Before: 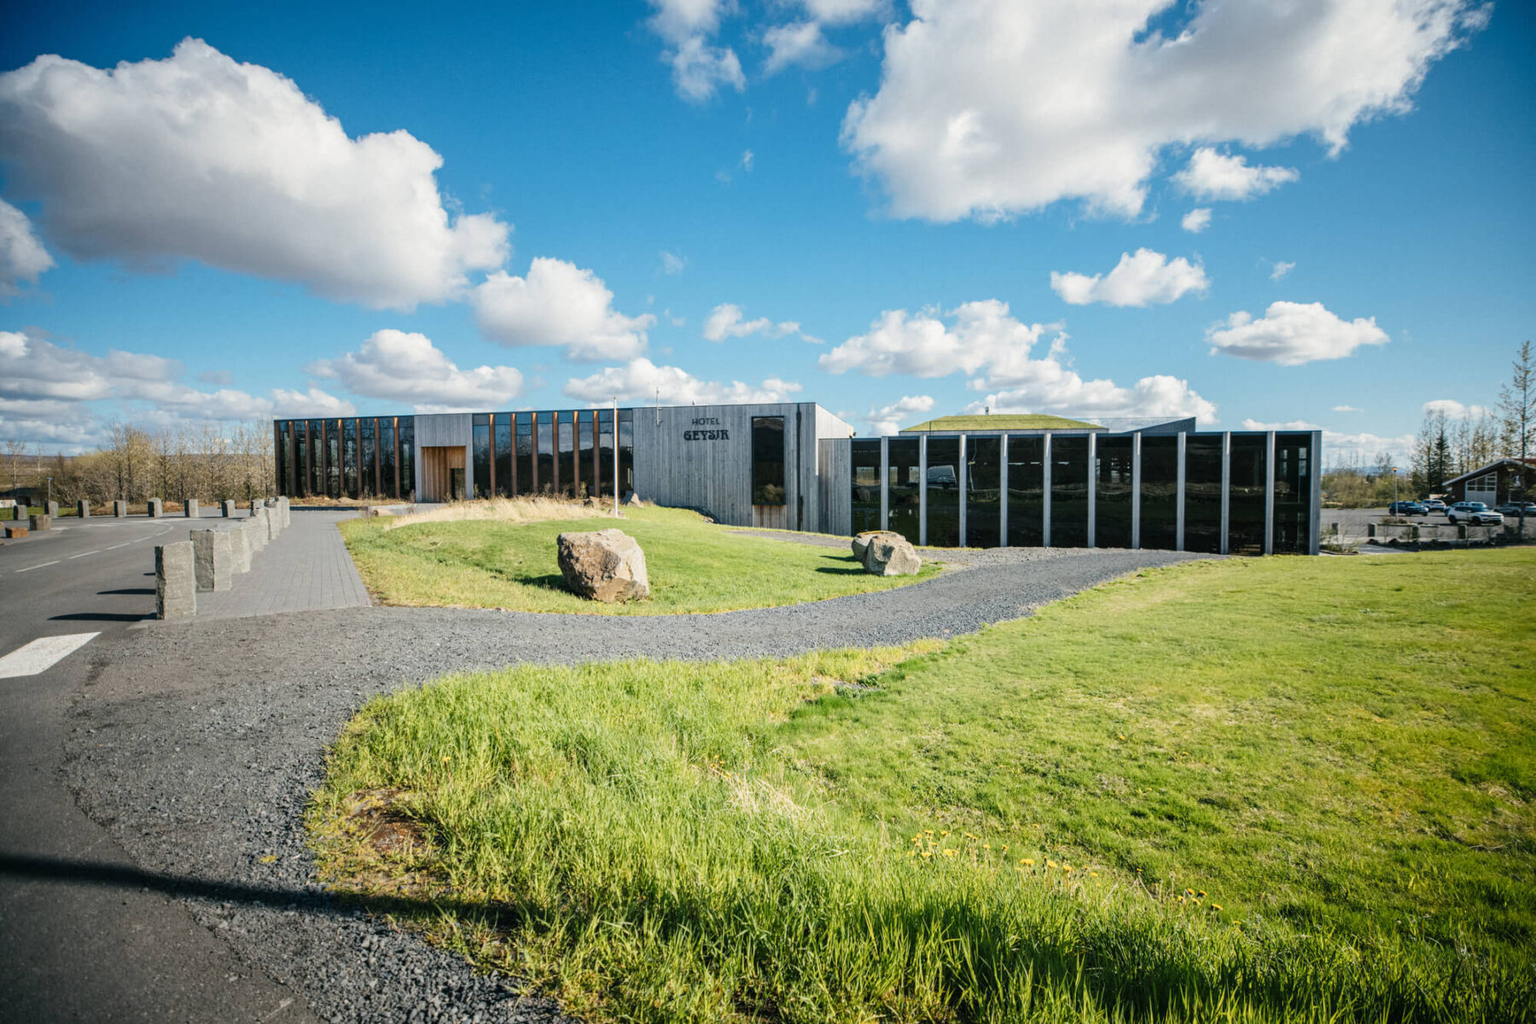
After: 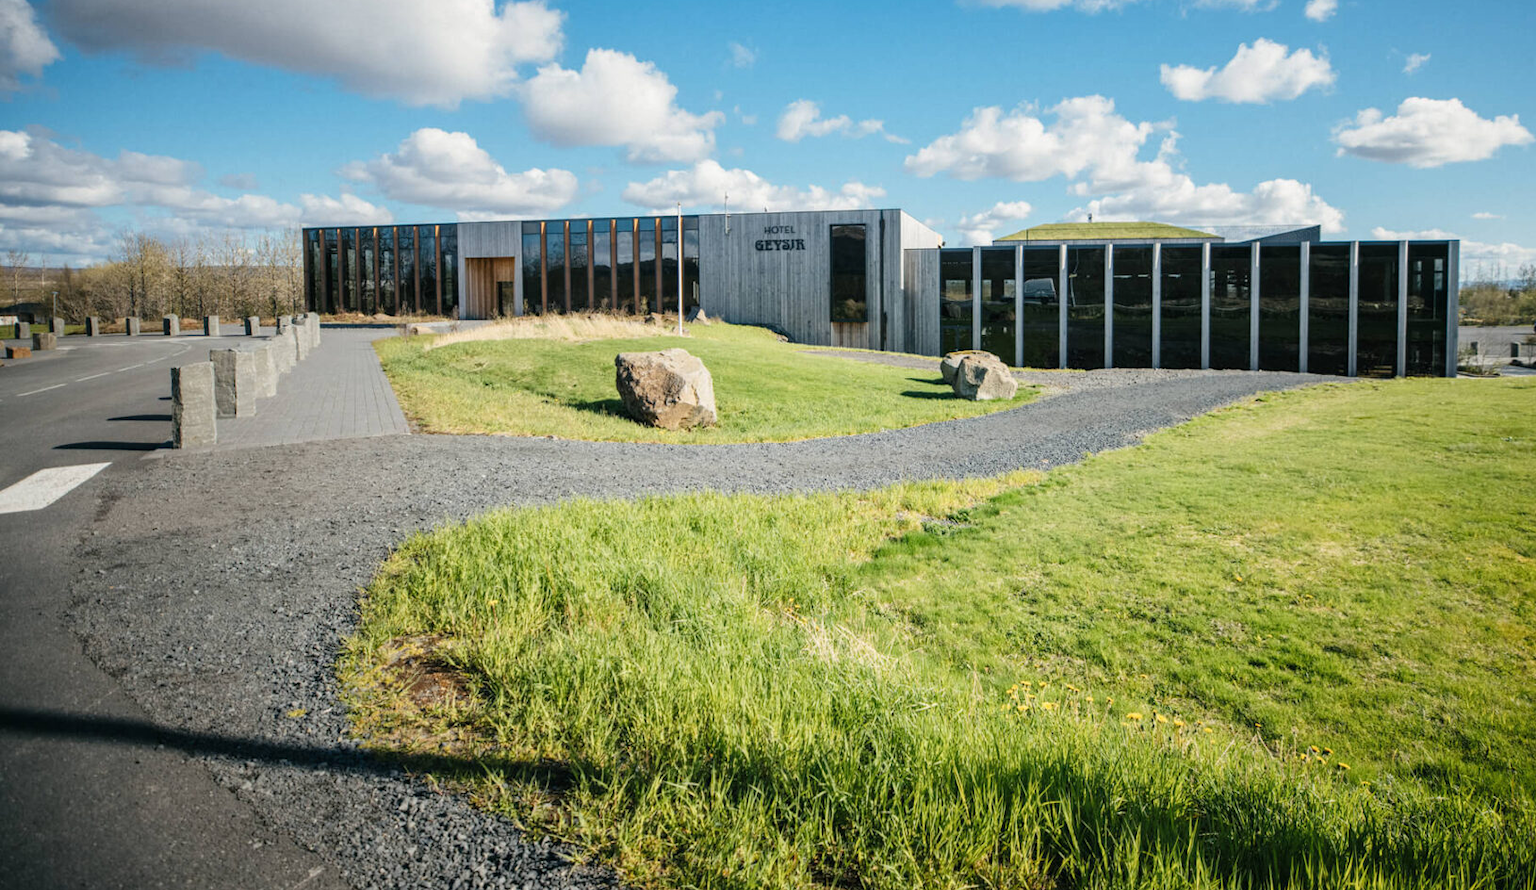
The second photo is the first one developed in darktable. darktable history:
tone equalizer: on, module defaults
crop: top 20.916%, right 9.437%, bottom 0.316%
